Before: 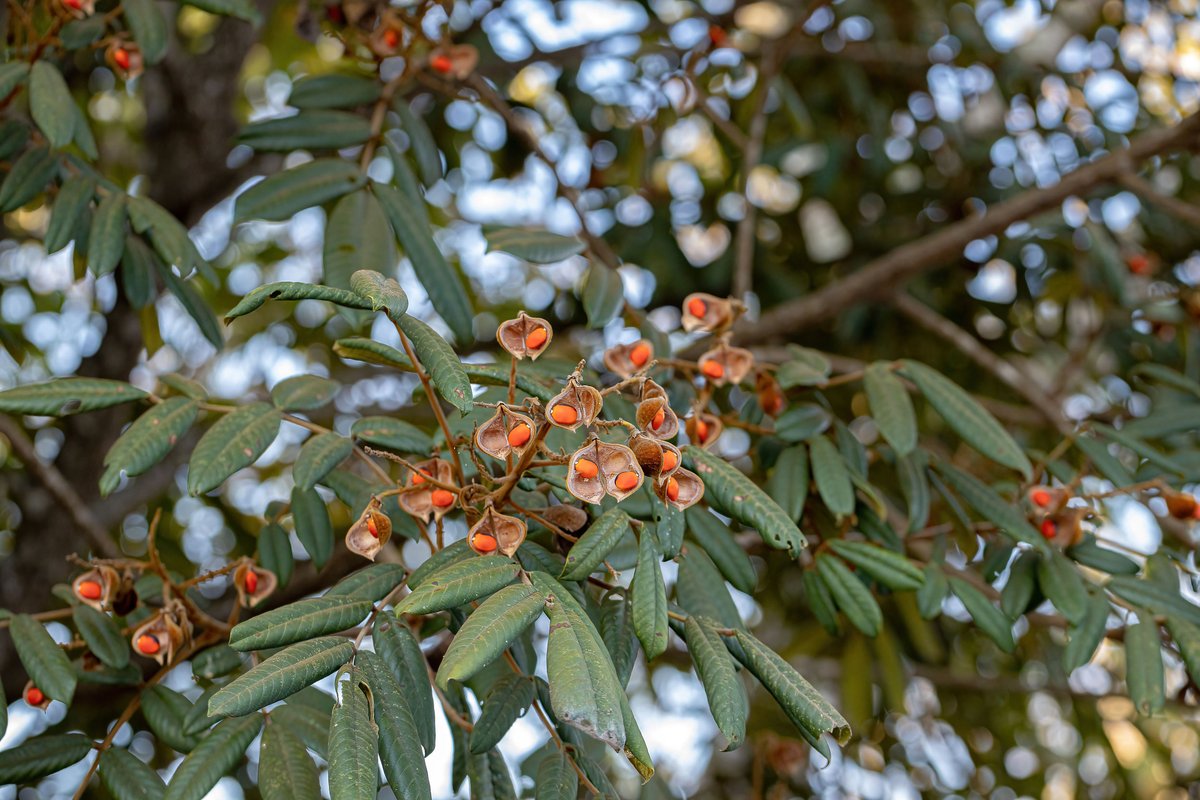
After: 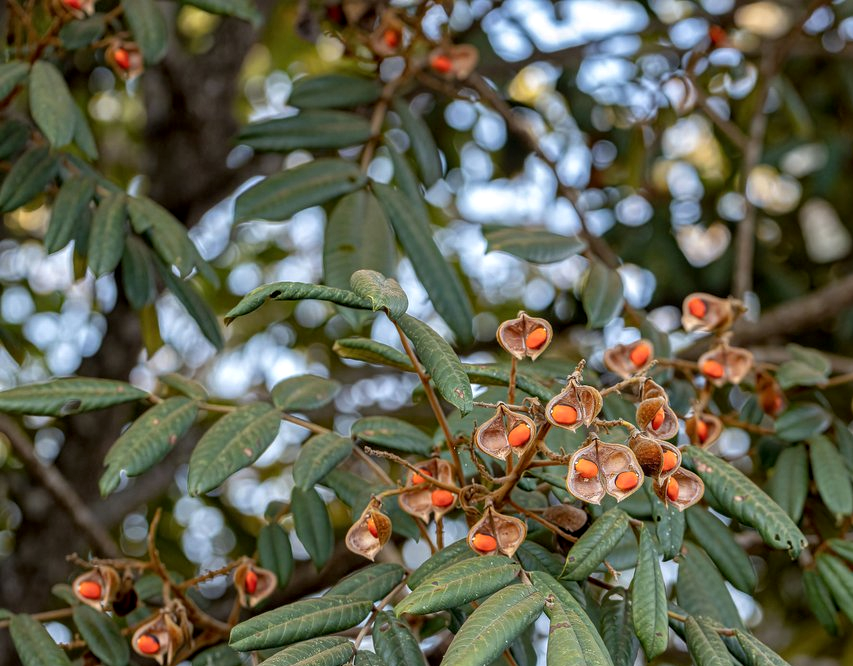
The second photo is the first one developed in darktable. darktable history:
crop: right 28.885%, bottom 16.626%
local contrast: on, module defaults
